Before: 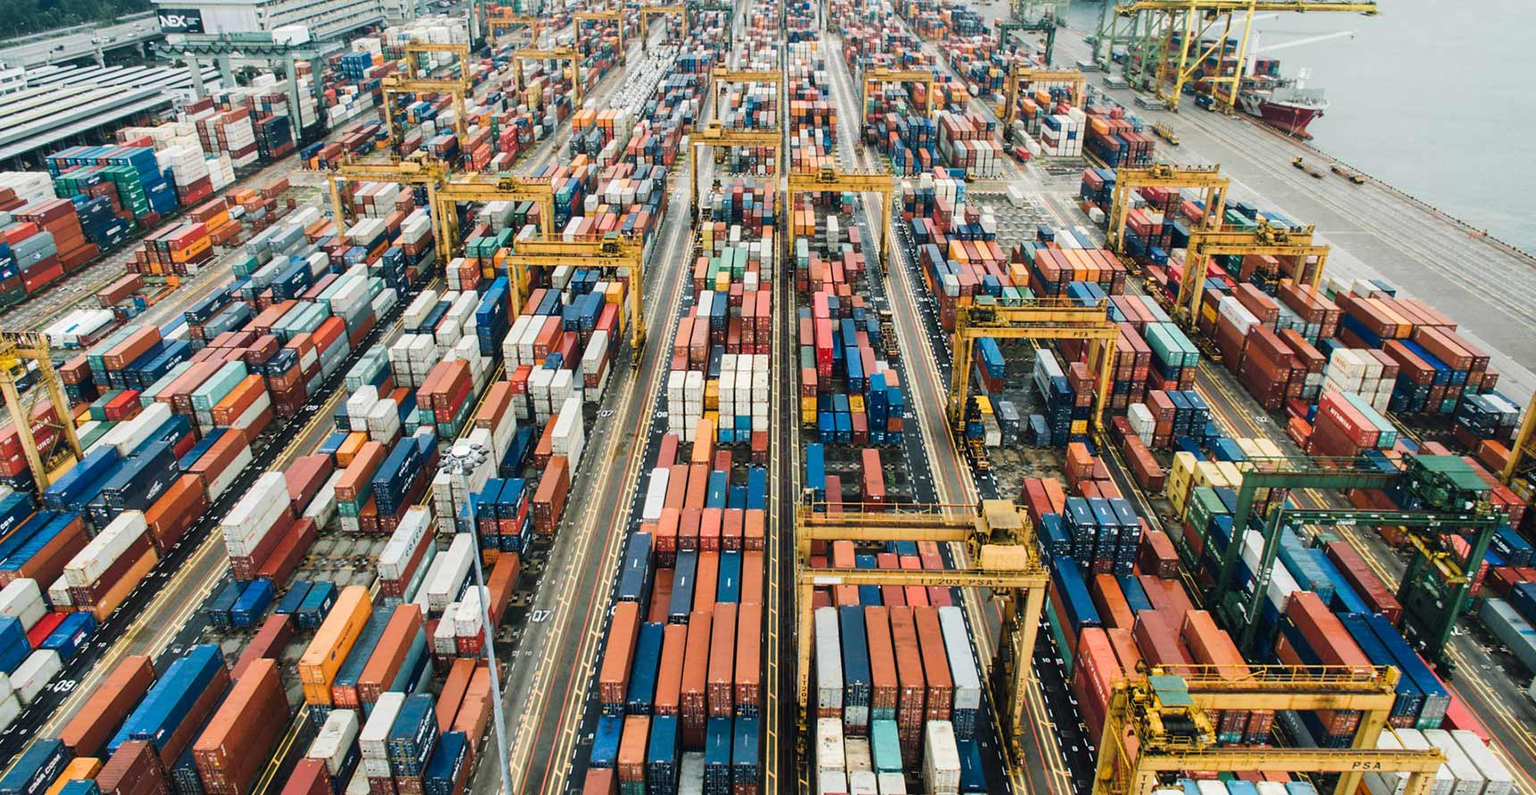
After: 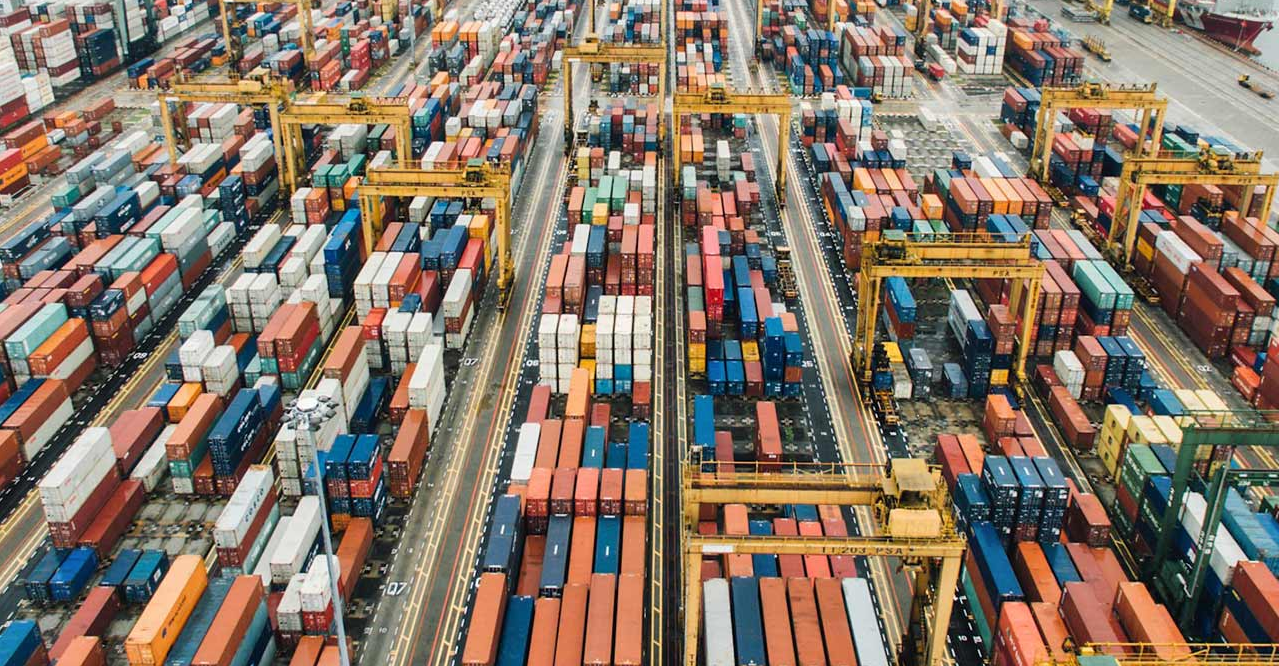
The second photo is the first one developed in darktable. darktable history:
shadows and highlights: shadows 76.32, highlights -24.39, soften with gaussian
crop and rotate: left 12.201%, top 11.441%, right 13.422%, bottom 13.716%
